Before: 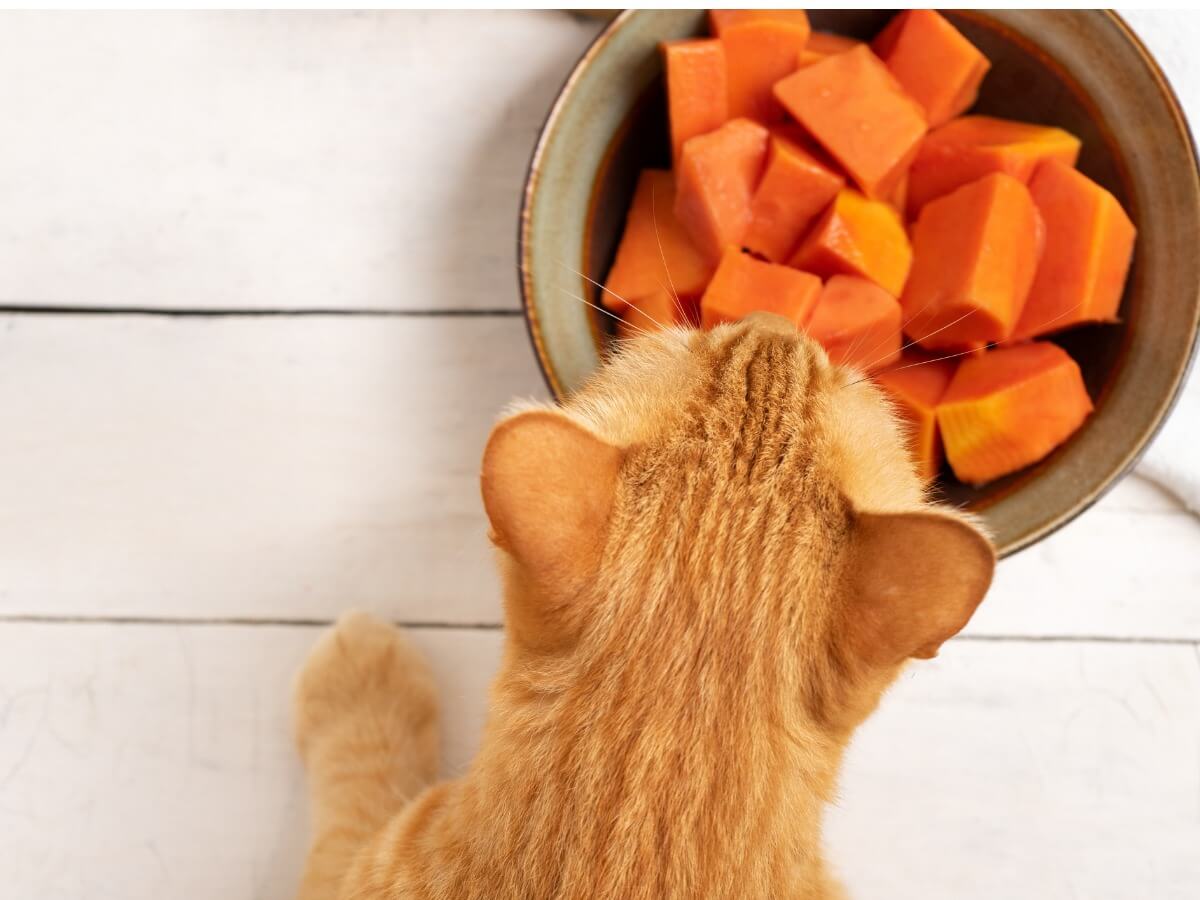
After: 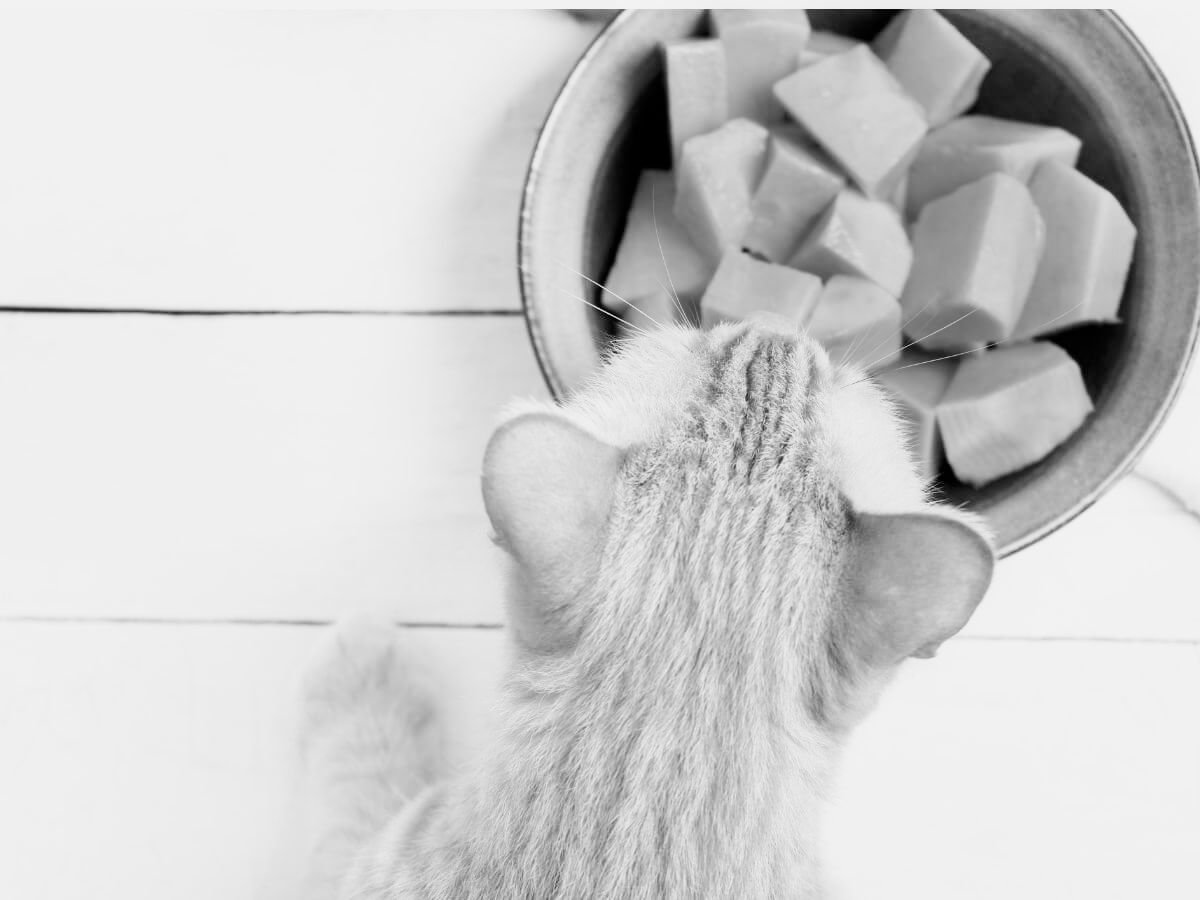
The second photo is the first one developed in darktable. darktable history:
color correction: highlights a* 10.12, highlights b* 39.04, shadows a* 14.62, shadows b* 3.37
monochrome: a -74.22, b 78.2
exposure: black level correction 0, exposure 1.3 EV, compensate exposure bias true, compensate highlight preservation false
filmic rgb: black relative exposure -16 EV, white relative exposure 5.31 EV, hardness 5.9, contrast 1.25, preserve chrominance no, color science v5 (2021)
